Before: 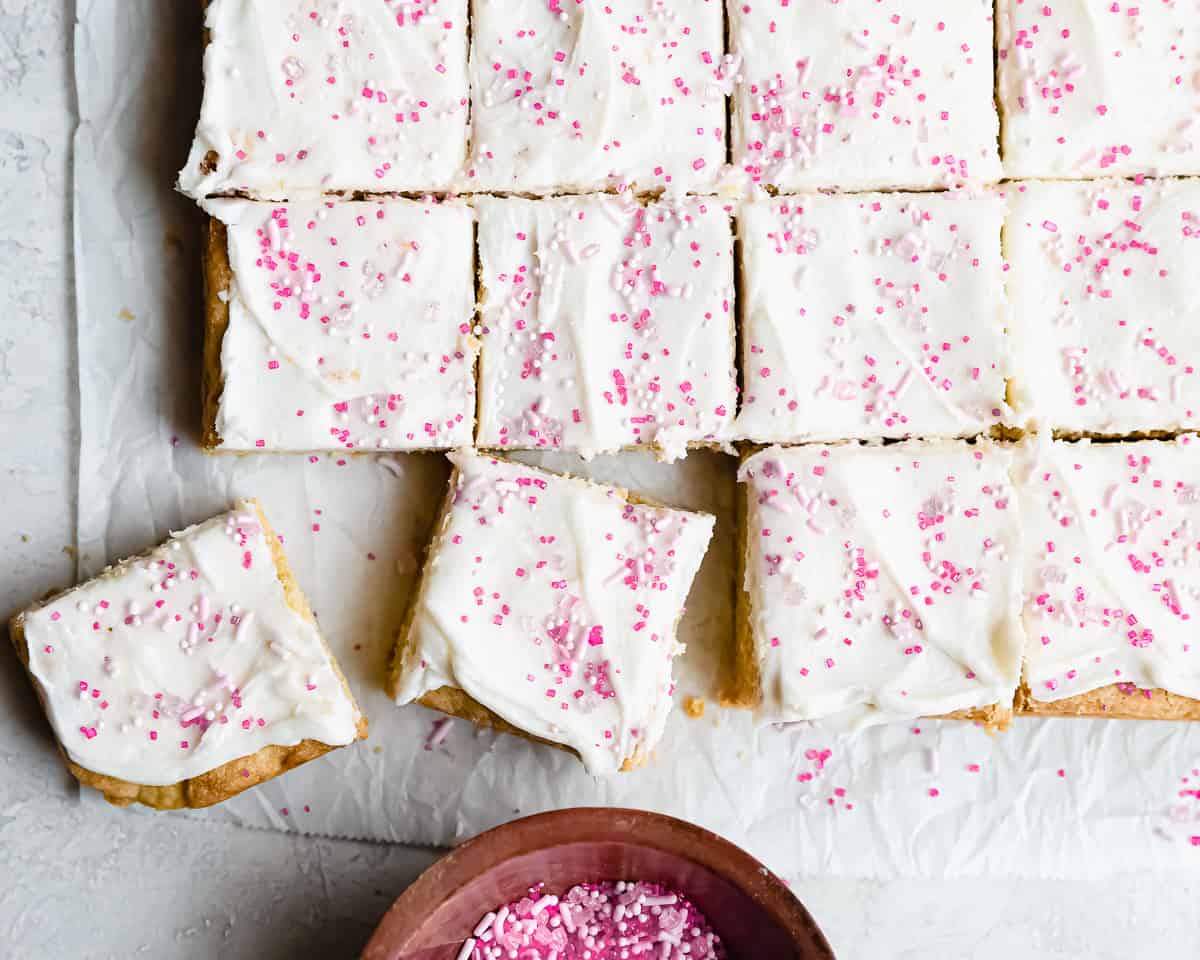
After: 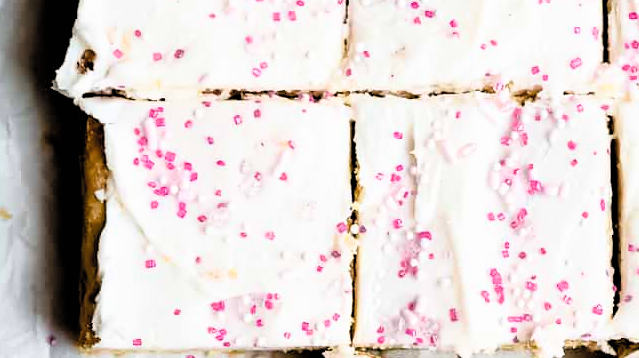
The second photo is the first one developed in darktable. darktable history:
filmic rgb: black relative exposure -3.7 EV, white relative exposure 2.76 EV, dynamic range scaling -5.19%, hardness 3.04
crop: left 10.304%, top 10.542%, right 36.433%, bottom 52.105%
color balance rgb: highlights gain › luminance 14.597%, perceptual saturation grading › global saturation 2.831%, global vibrance 20%
tone curve: curves: ch0 [(0, 0) (0.003, 0.005) (0.011, 0.019) (0.025, 0.04) (0.044, 0.064) (0.069, 0.095) (0.1, 0.129) (0.136, 0.169) (0.177, 0.207) (0.224, 0.247) (0.277, 0.298) (0.335, 0.354) (0.399, 0.416) (0.468, 0.478) (0.543, 0.553) (0.623, 0.634) (0.709, 0.709) (0.801, 0.817) (0.898, 0.912) (1, 1)], color space Lab, independent channels, preserve colors none
